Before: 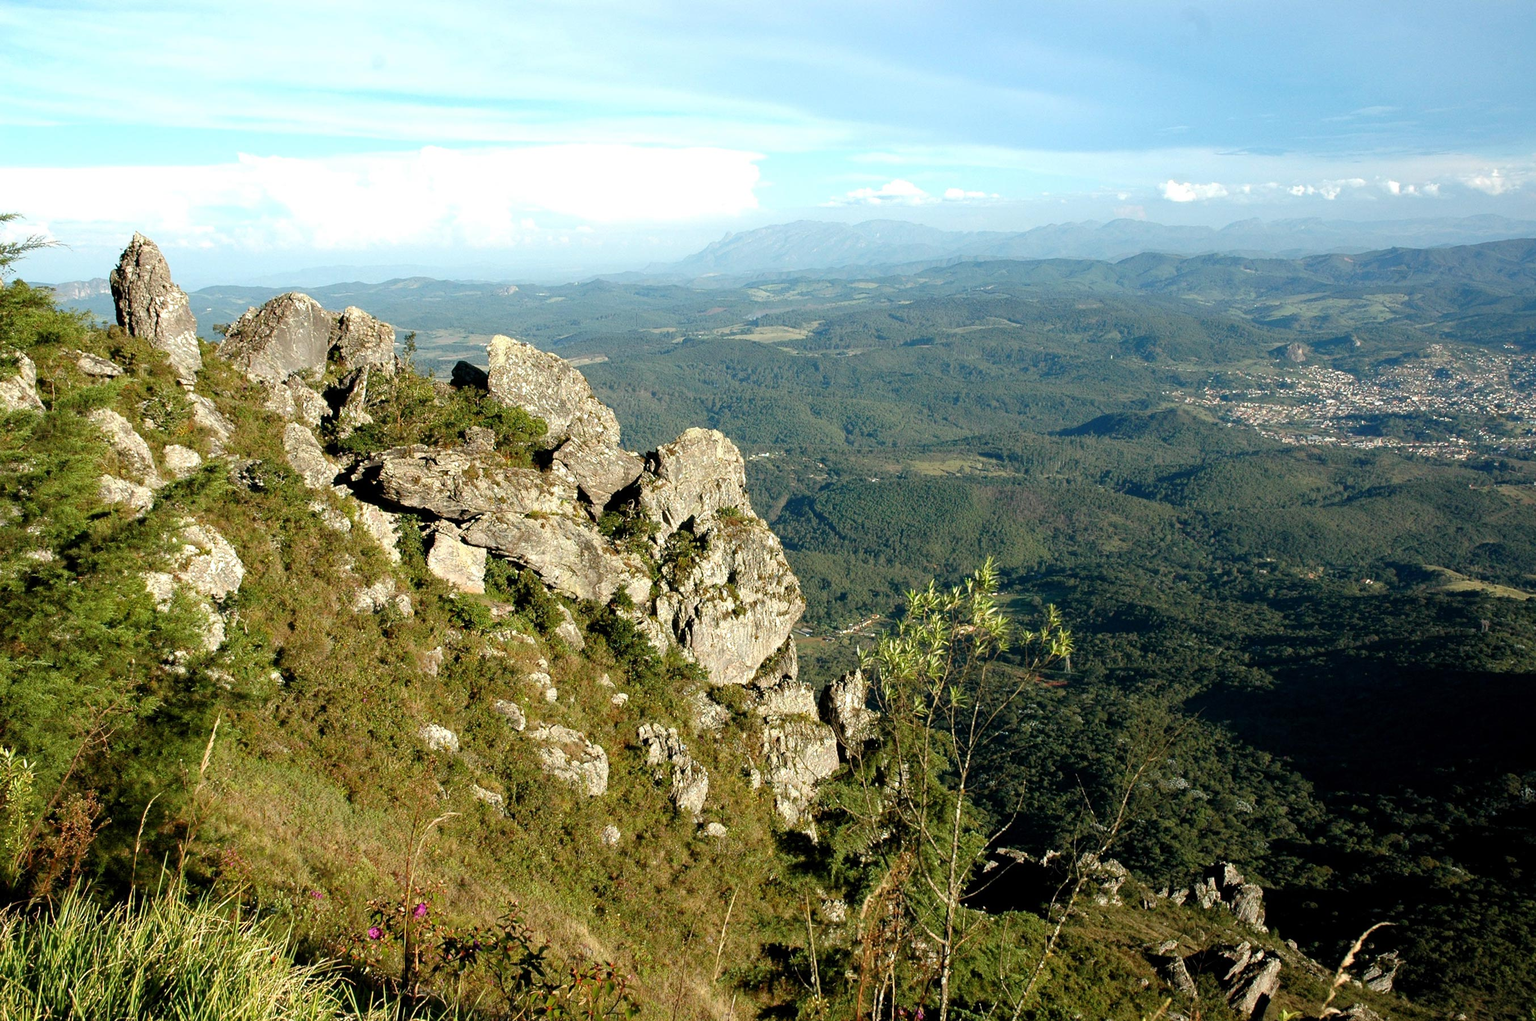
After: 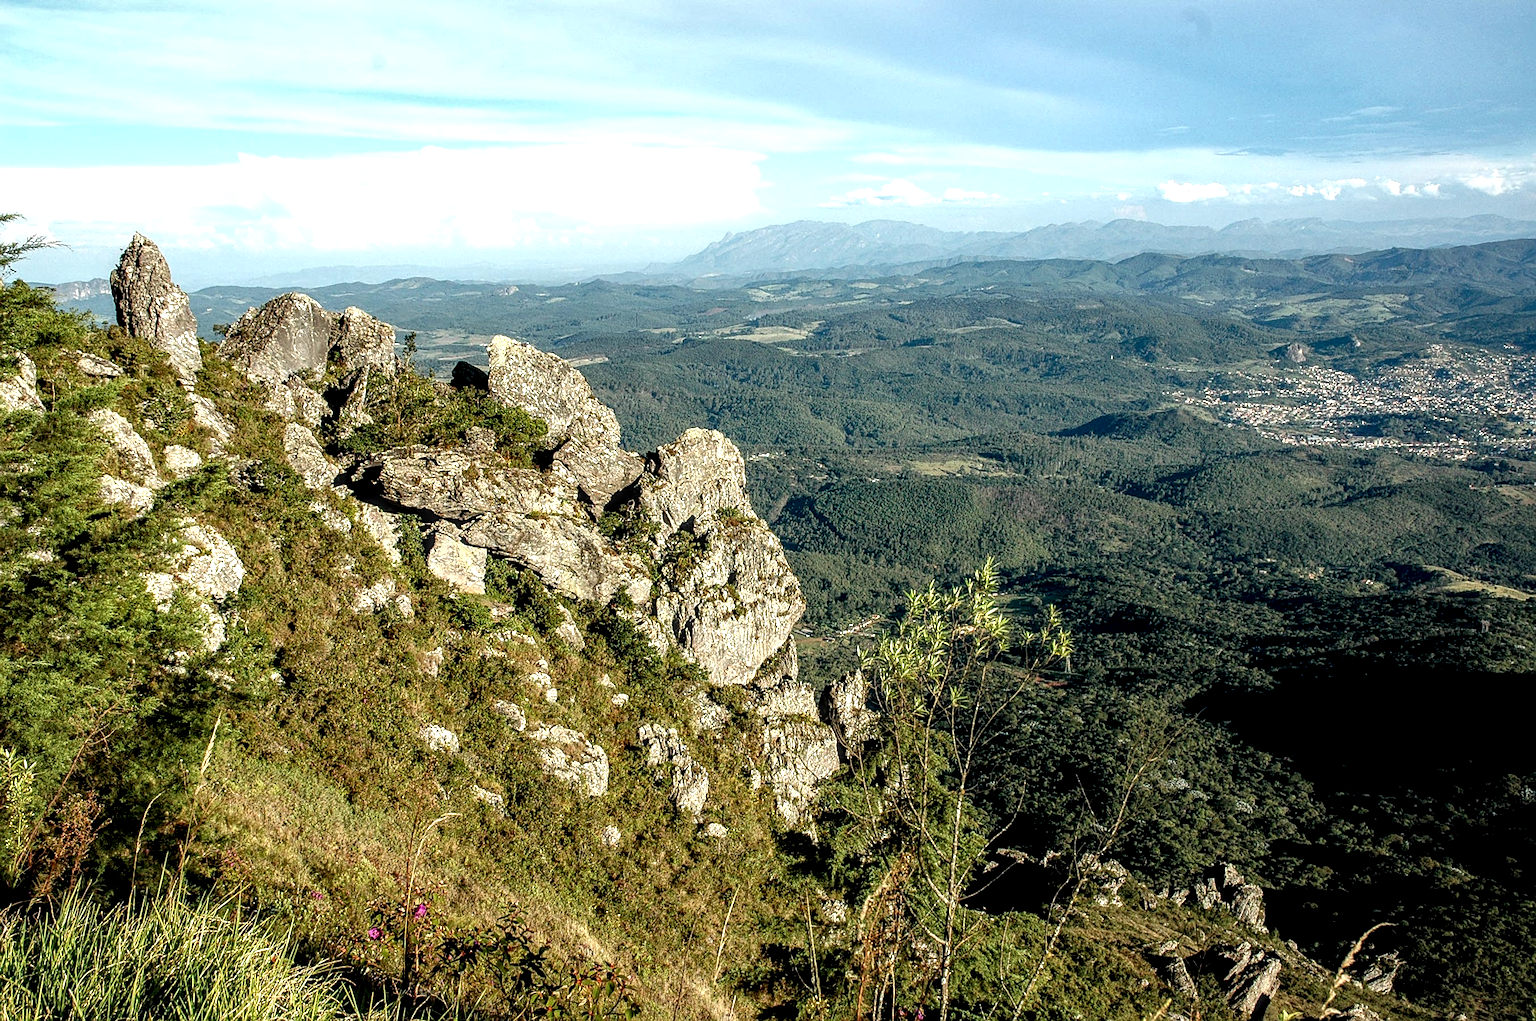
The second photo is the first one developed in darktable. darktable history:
local contrast: highlights 0%, shadows 0%, detail 182%
sharpen: on, module defaults
